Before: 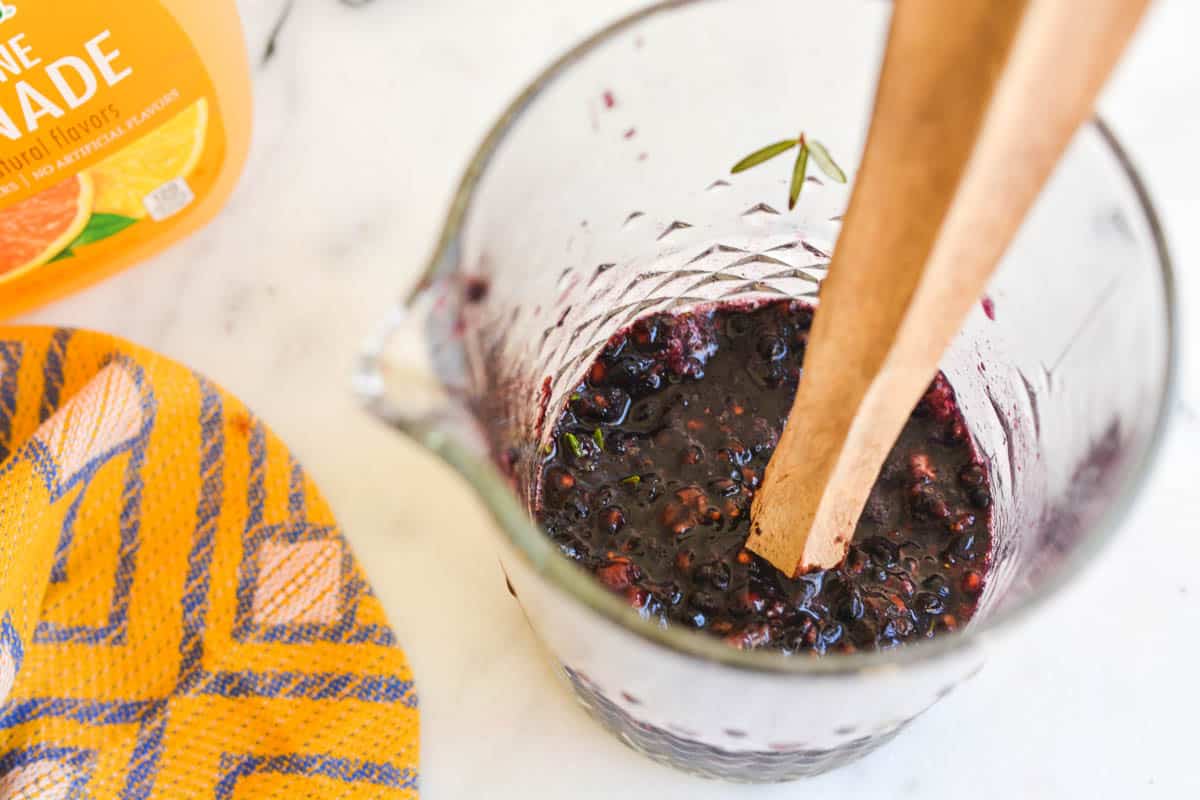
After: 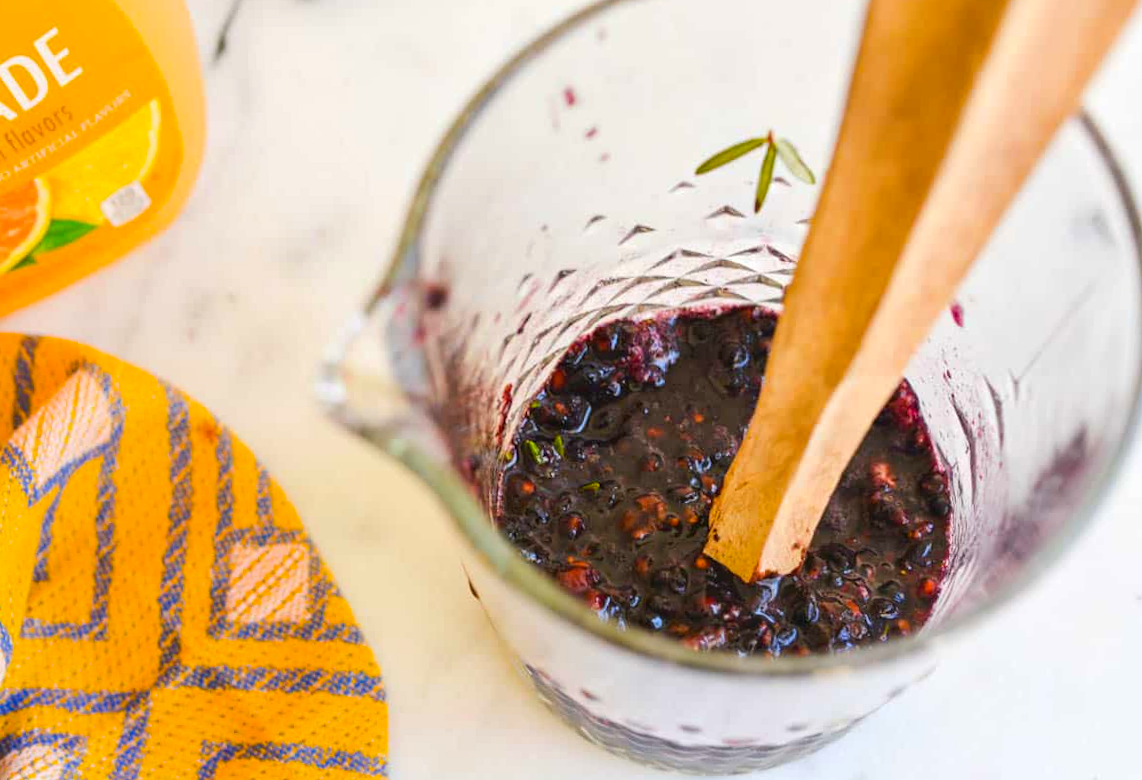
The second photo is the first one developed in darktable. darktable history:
color balance rgb: linear chroma grading › global chroma 8.33%, perceptual saturation grading › global saturation 18.52%, global vibrance 7.87%
rotate and perspective: rotation 0.074°, lens shift (vertical) 0.096, lens shift (horizontal) -0.041, crop left 0.043, crop right 0.952, crop top 0.024, crop bottom 0.979
exposure: compensate highlight preservation false
